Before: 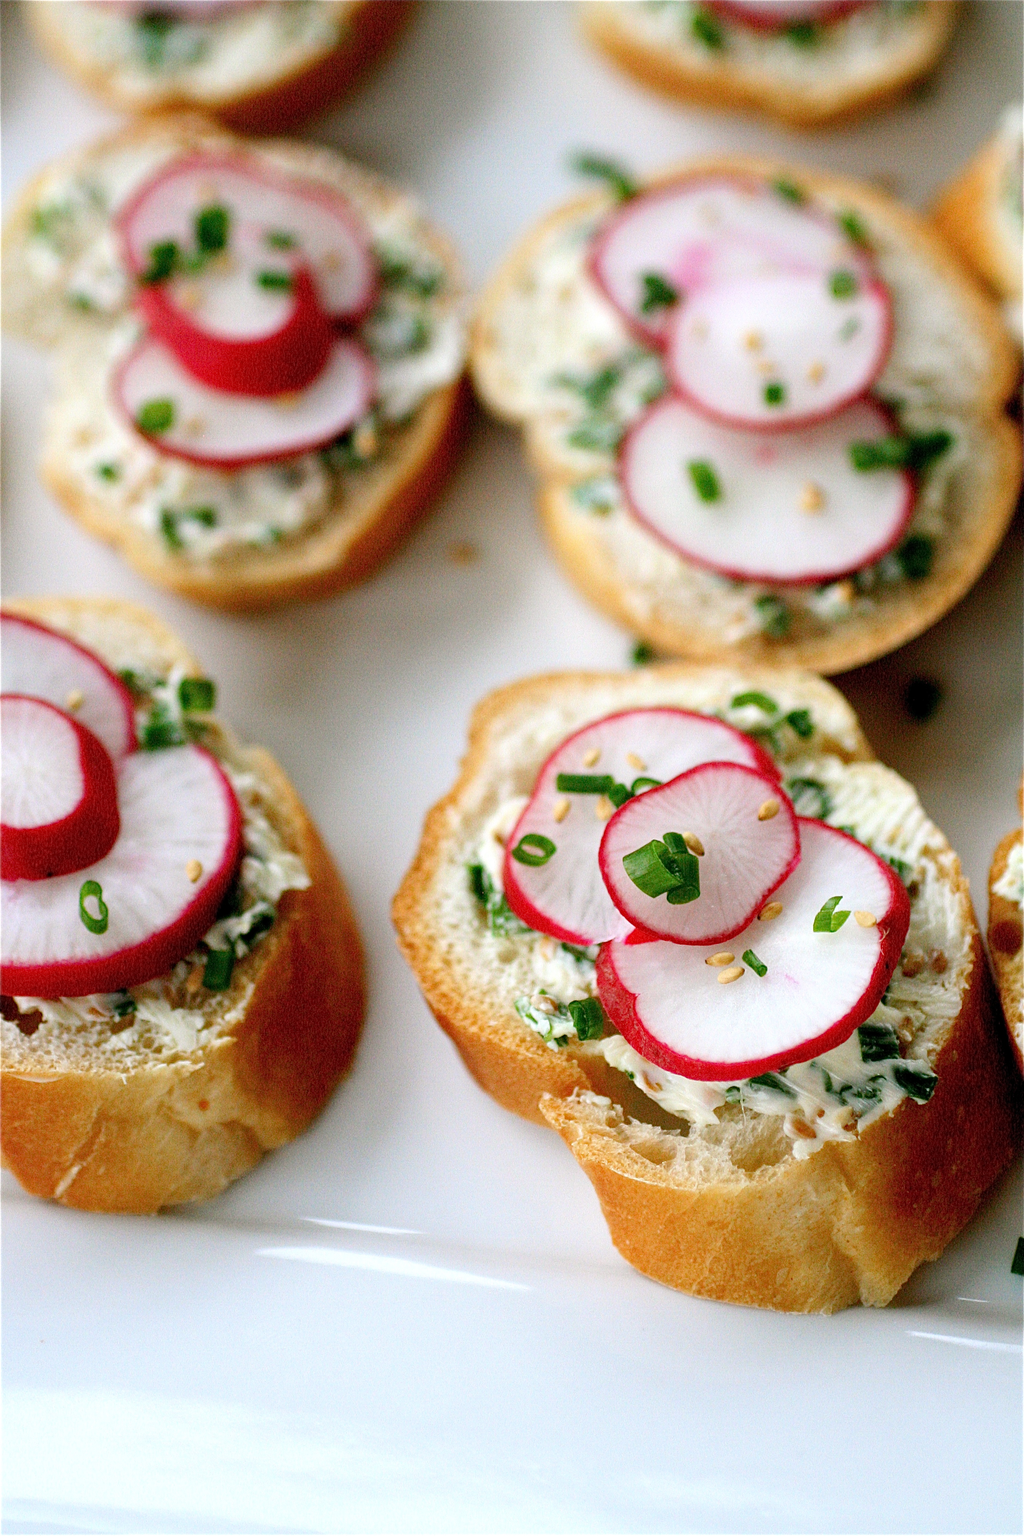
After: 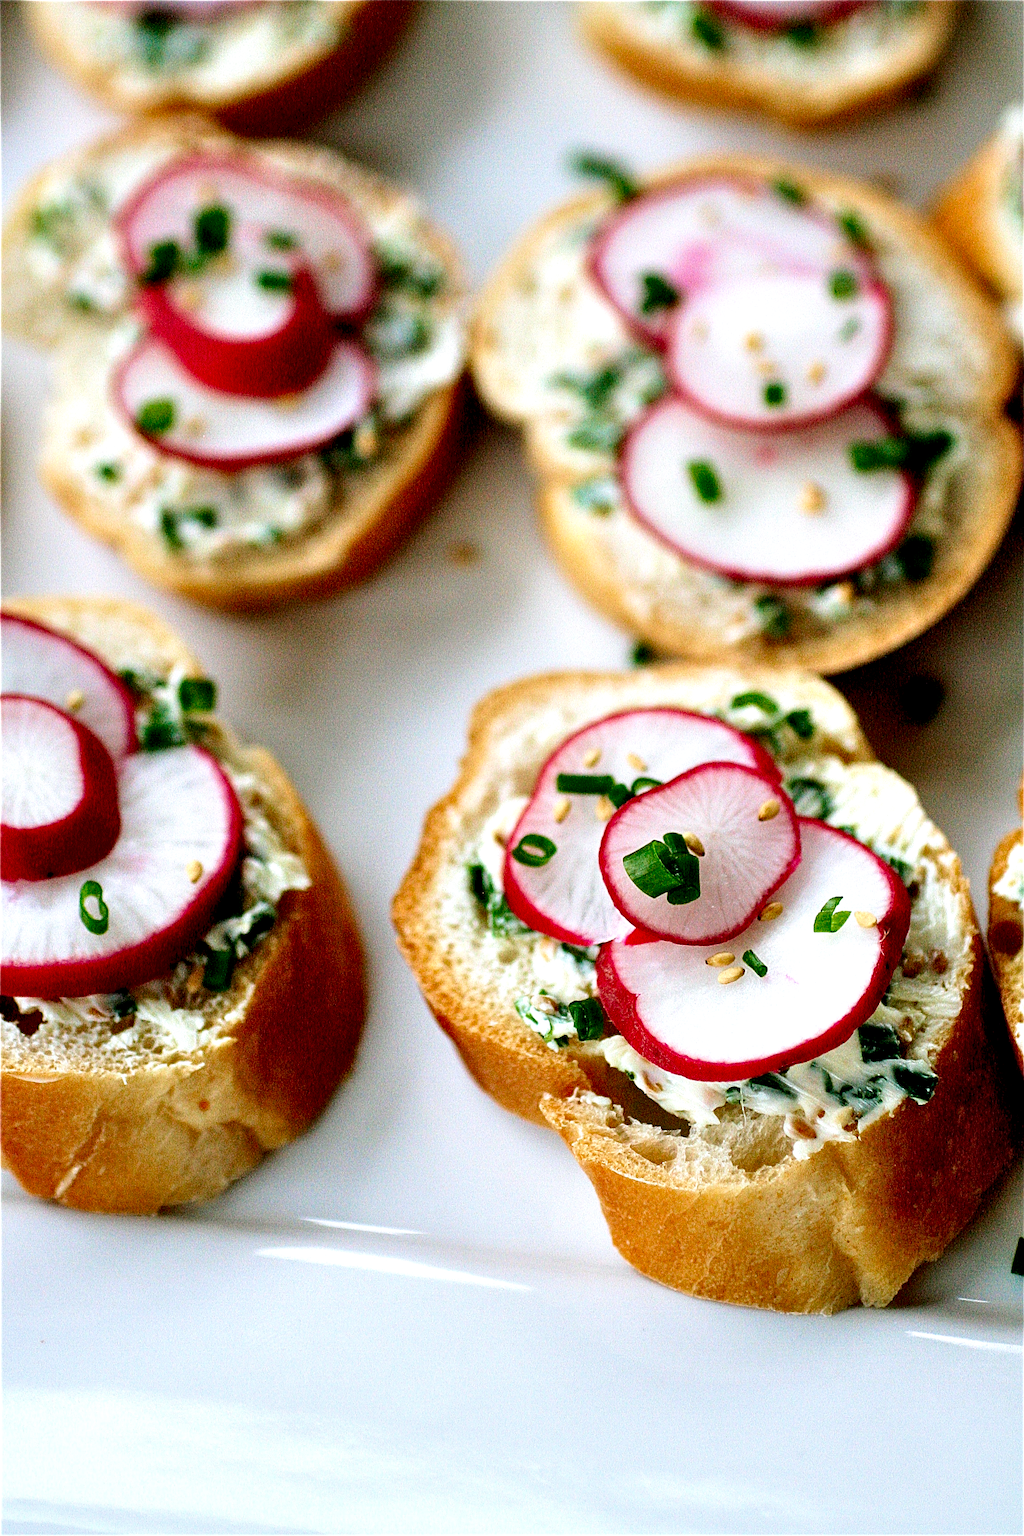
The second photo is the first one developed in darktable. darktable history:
contrast equalizer: octaves 7, y [[0.6 ×6], [0.55 ×6], [0 ×6], [0 ×6], [0 ×6]]
velvia: on, module defaults
sharpen: on, module defaults
